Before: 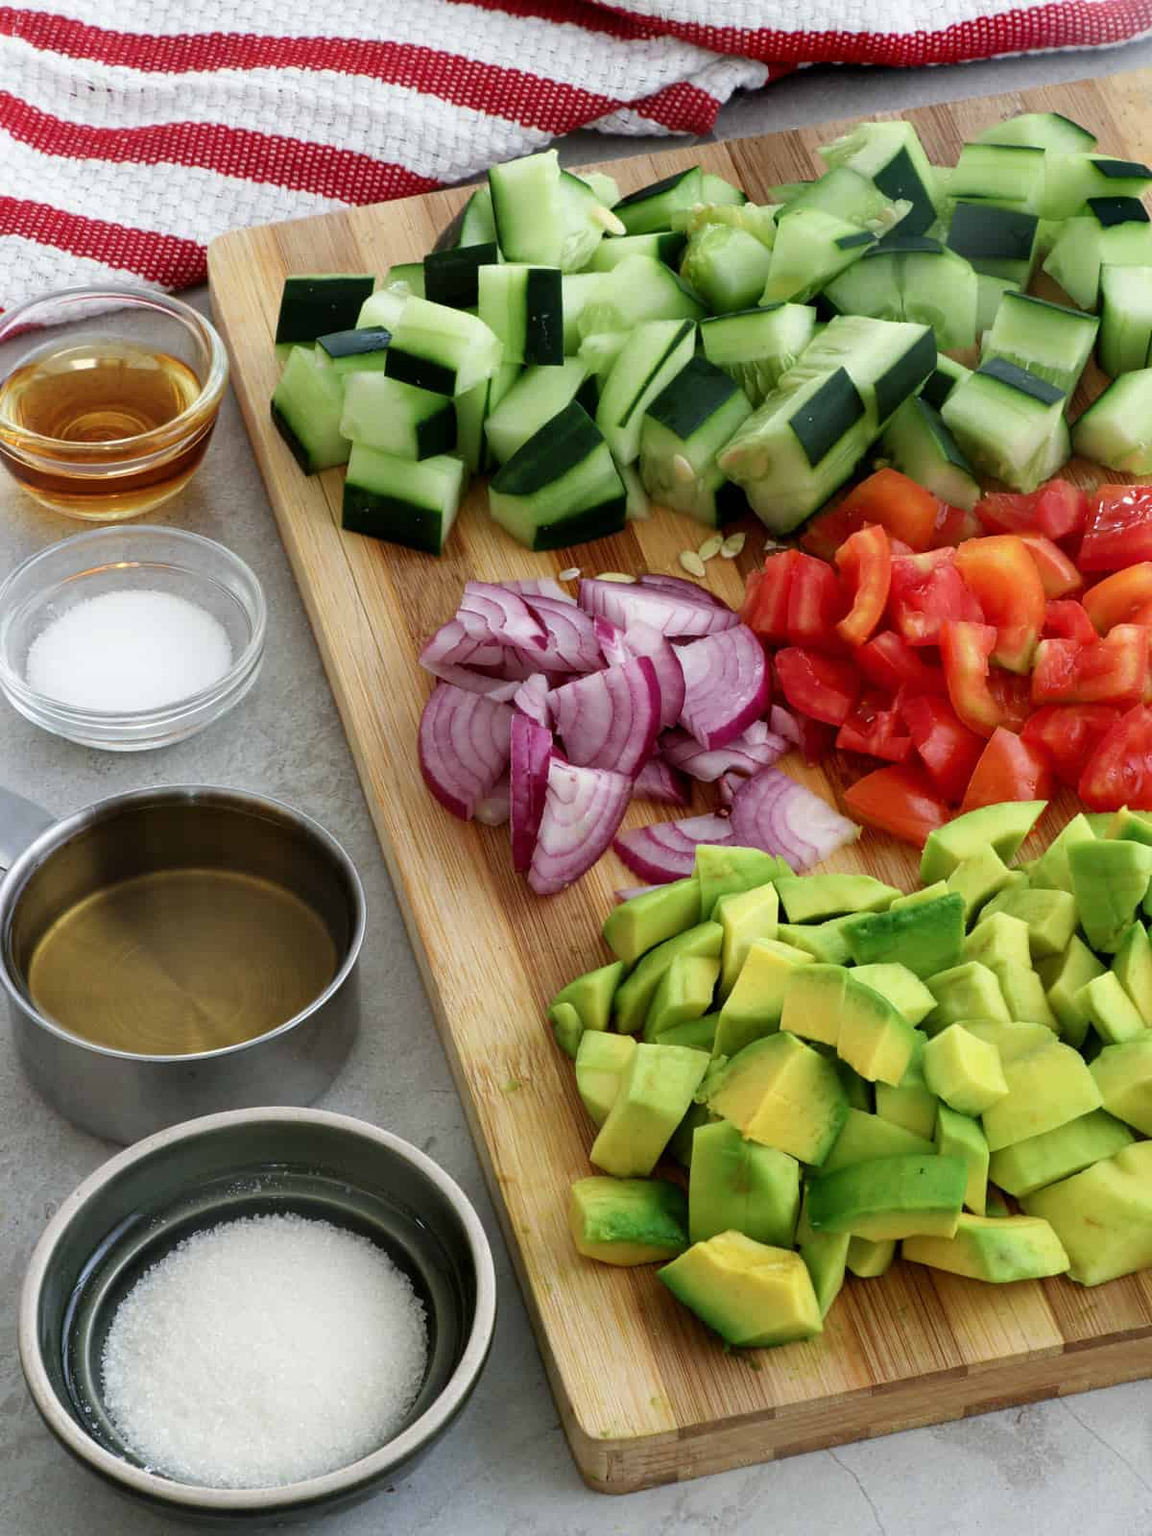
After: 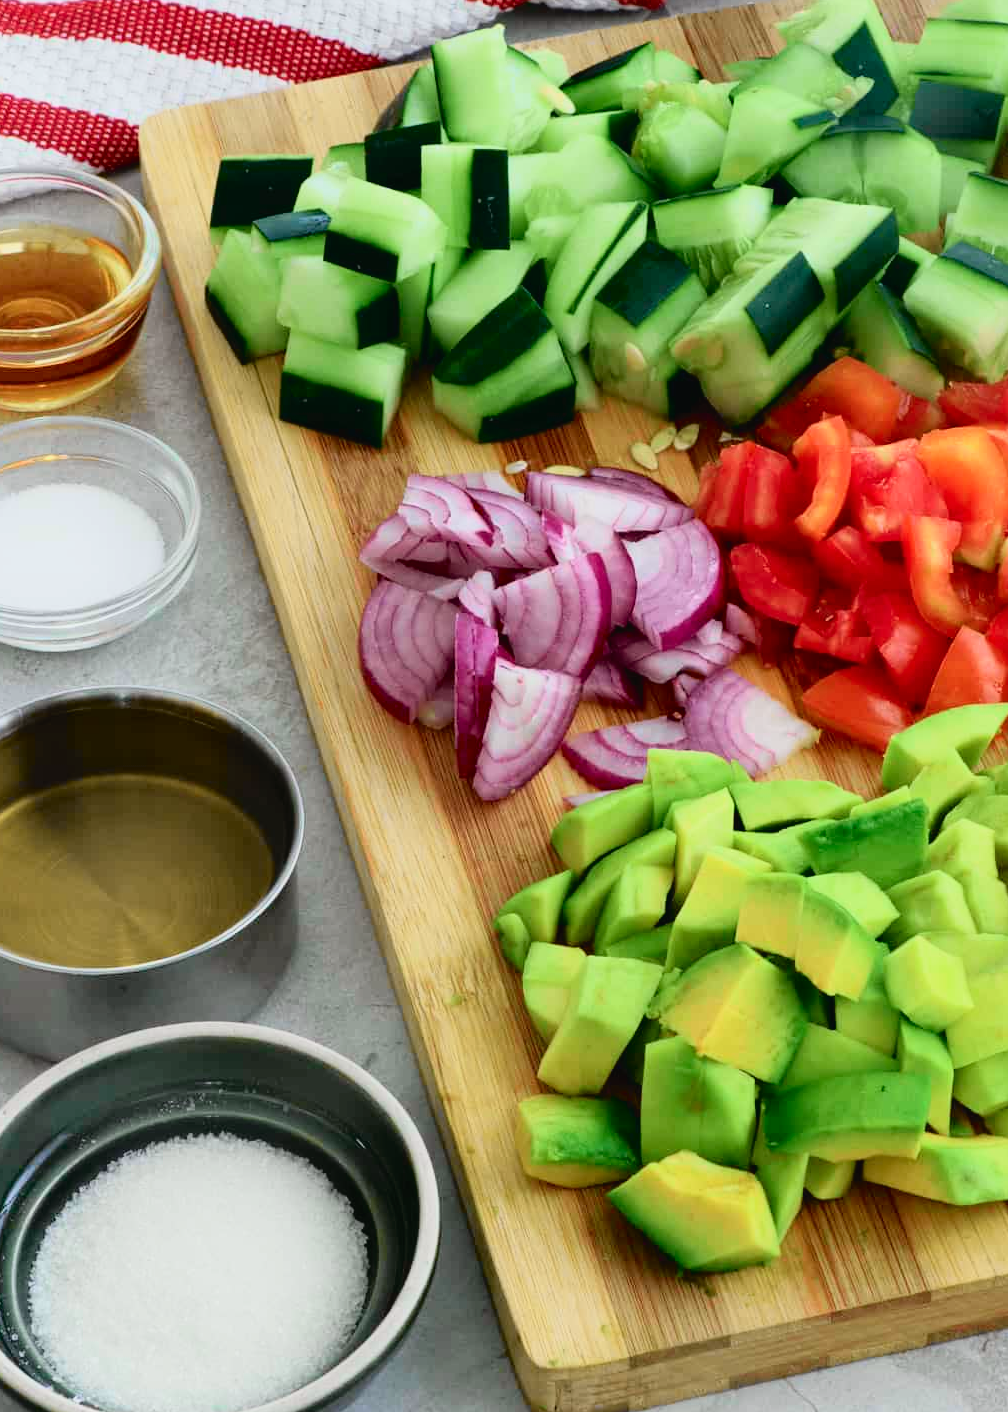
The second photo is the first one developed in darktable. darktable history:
crop: left 6.446%, top 8.188%, right 9.538%, bottom 3.548%
tone curve: curves: ch0 [(0, 0.022) (0.114, 0.088) (0.282, 0.316) (0.446, 0.511) (0.613, 0.693) (0.786, 0.843) (0.999, 0.949)]; ch1 [(0, 0) (0.395, 0.343) (0.463, 0.427) (0.486, 0.474) (0.503, 0.5) (0.535, 0.522) (0.555, 0.566) (0.594, 0.614) (0.755, 0.793) (1, 1)]; ch2 [(0, 0) (0.369, 0.388) (0.449, 0.431) (0.501, 0.5) (0.528, 0.517) (0.561, 0.59) (0.612, 0.646) (0.697, 0.721) (1, 1)], color space Lab, independent channels, preserve colors none
